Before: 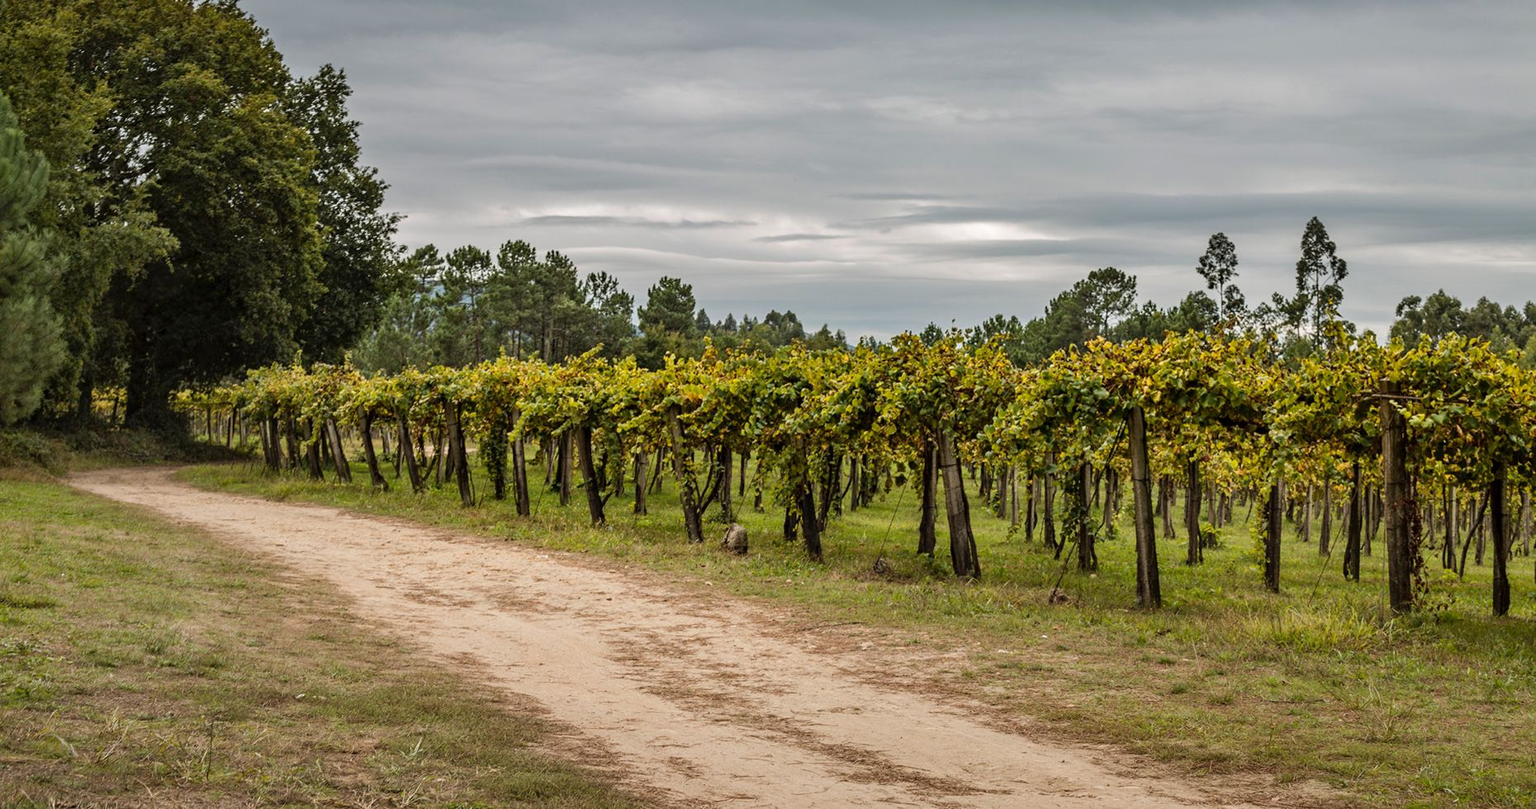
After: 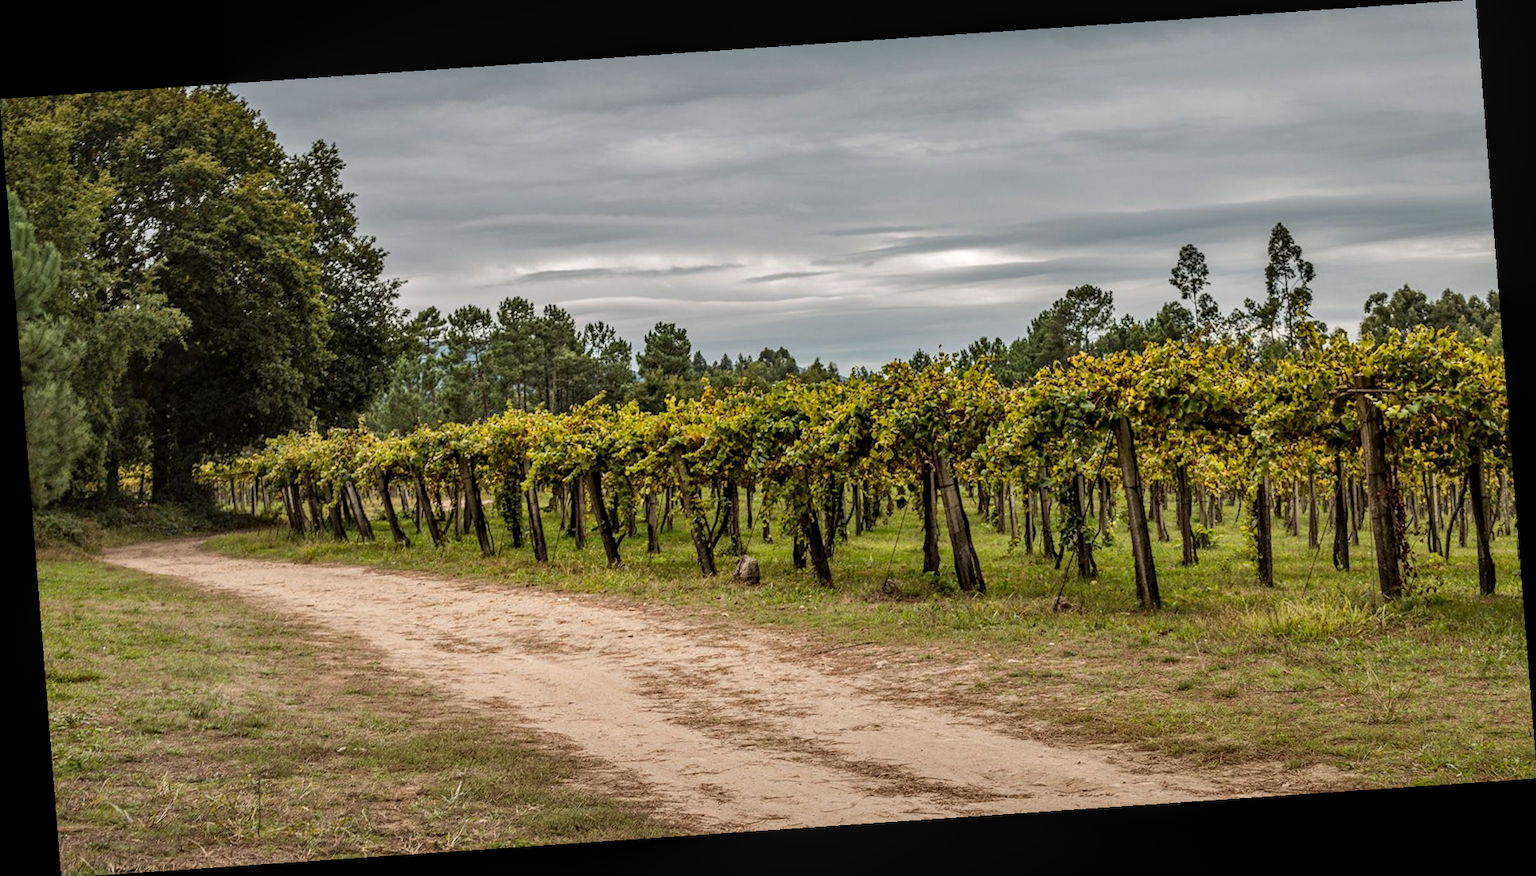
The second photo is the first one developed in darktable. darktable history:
local contrast: on, module defaults
rotate and perspective: rotation -4.2°, shear 0.006, automatic cropping off
